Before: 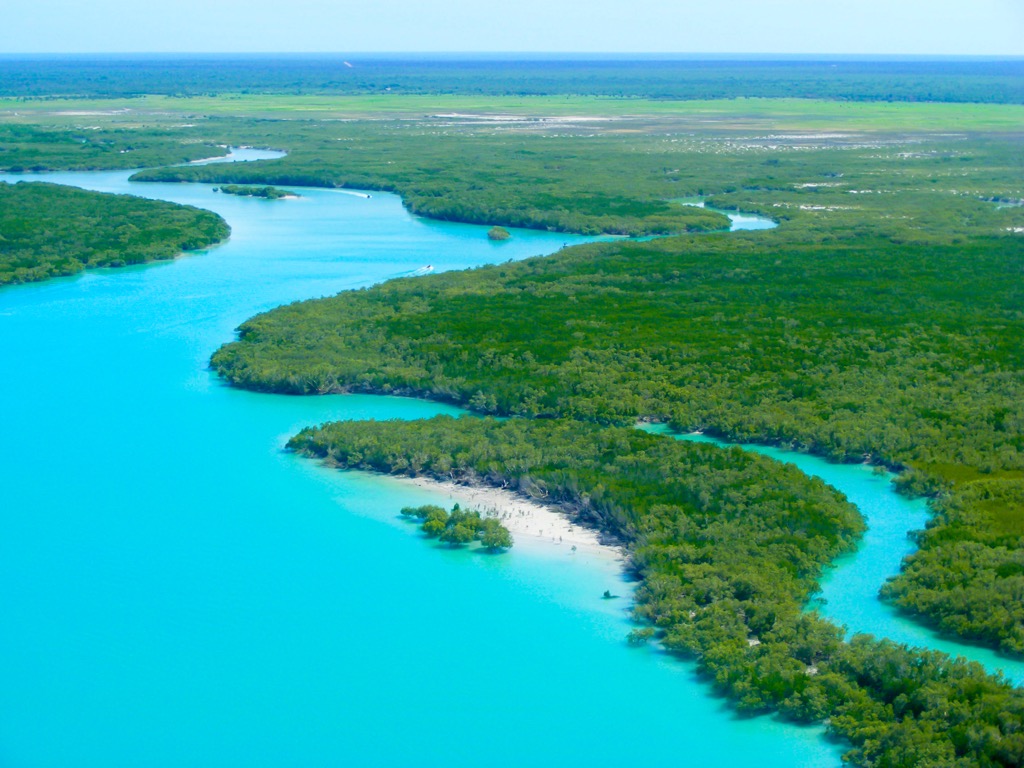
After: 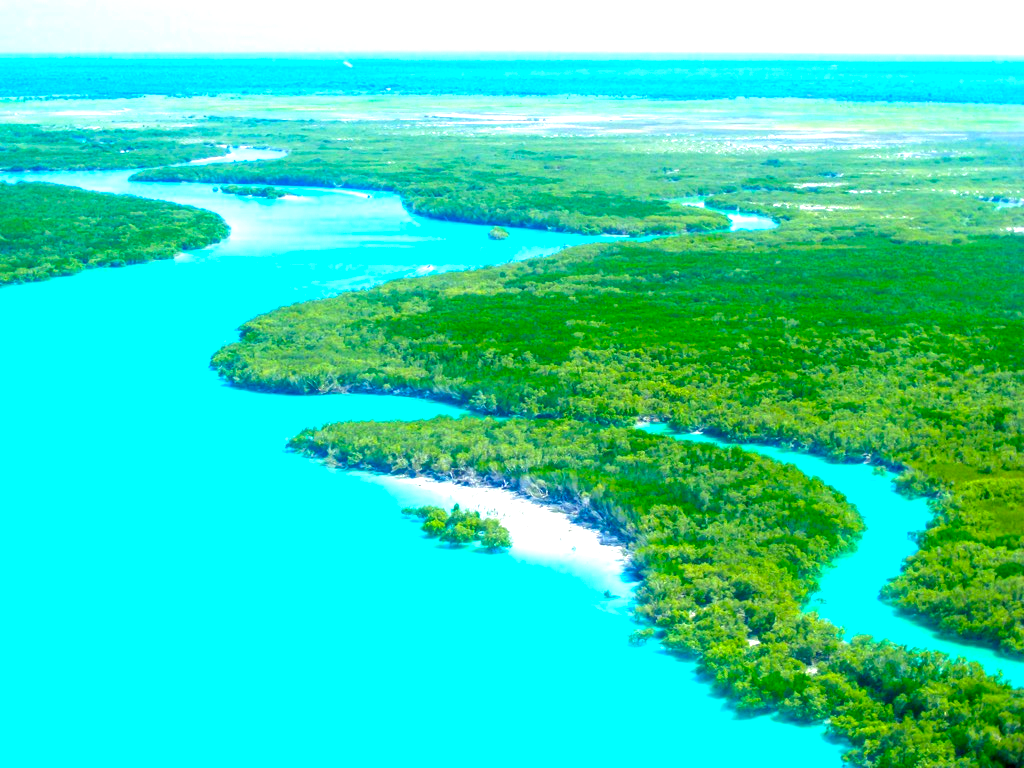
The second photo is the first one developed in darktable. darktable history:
local contrast: highlights 0%, shadows 0%, detail 133%
contrast brightness saturation: brightness -0.02, saturation 0.35
exposure: black level correction 0, exposure 1.2 EV, compensate exposure bias true, compensate highlight preservation false
